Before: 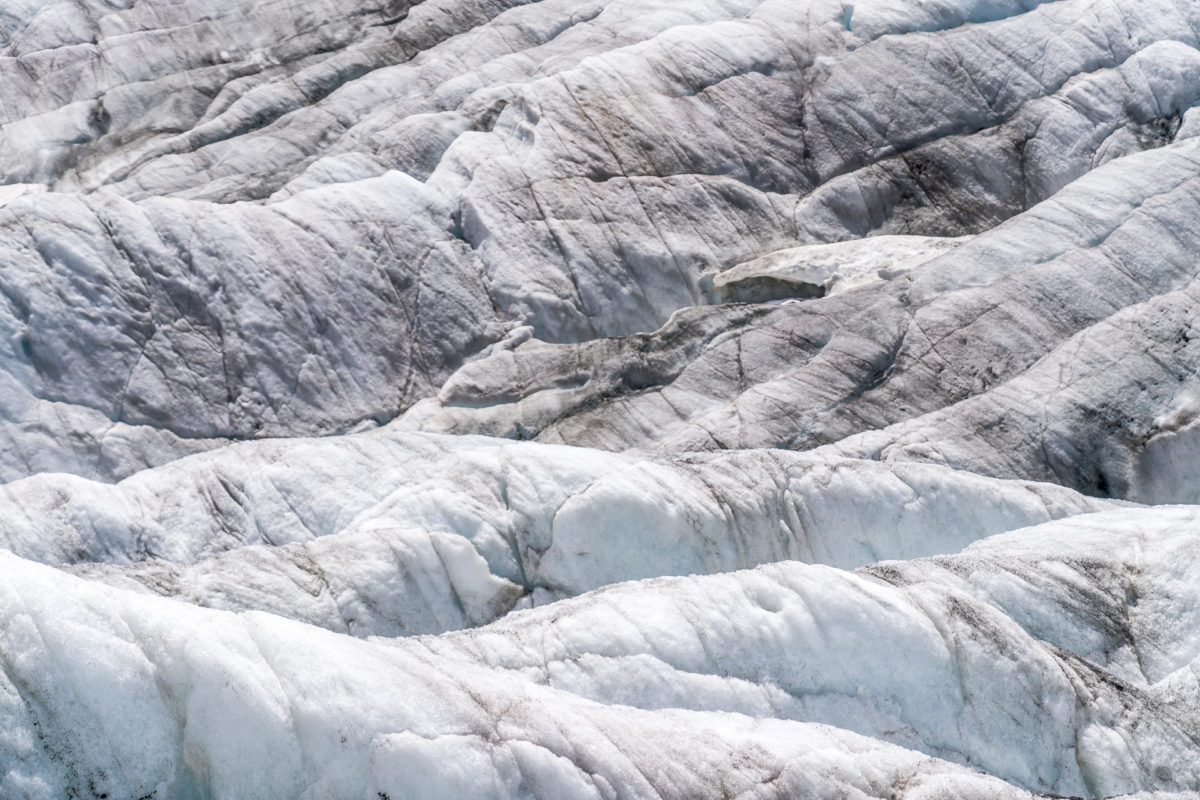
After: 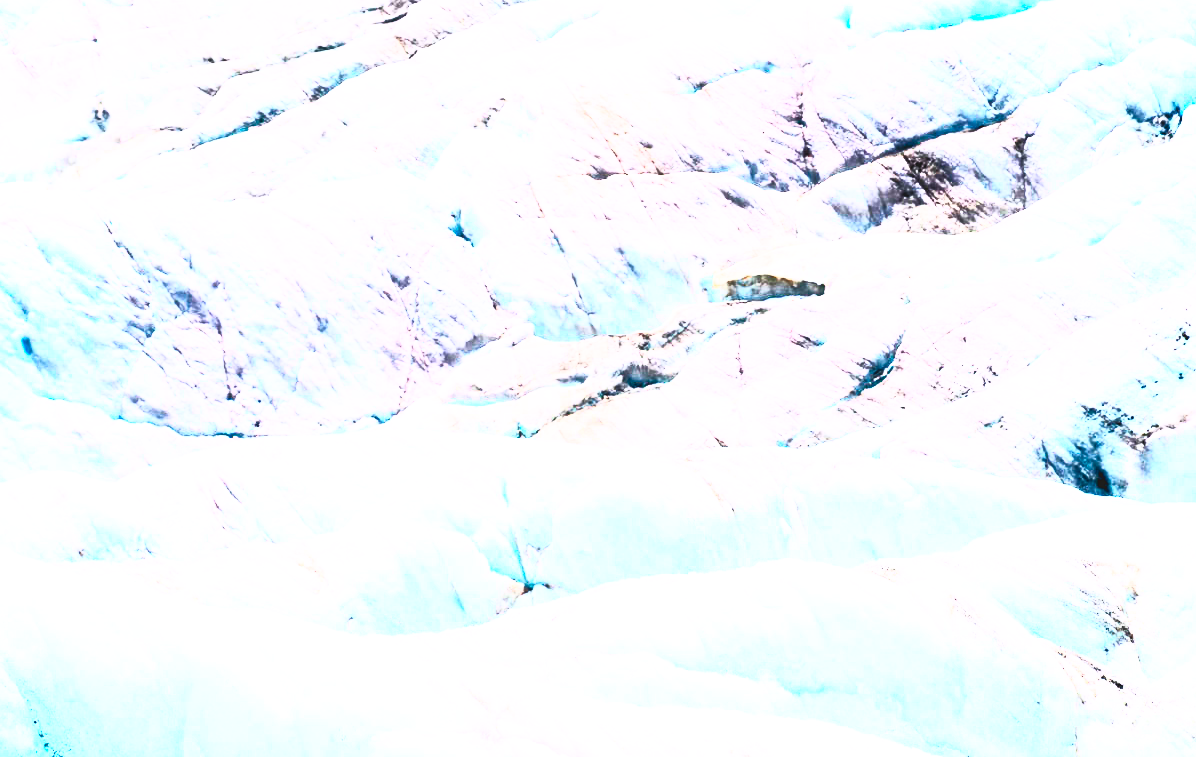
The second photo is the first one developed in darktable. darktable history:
exposure: exposure -0.011 EV, compensate highlight preservation false
base curve: curves: ch0 [(0, 0.003) (0.001, 0.002) (0.006, 0.004) (0.02, 0.022) (0.048, 0.086) (0.094, 0.234) (0.162, 0.431) (0.258, 0.629) (0.385, 0.8) (0.548, 0.918) (0.751, 0.988) (1, 1)], preserve colors none
contrast brightness saturation: contrast 0.981, brightness 0.981, saturation 0.982
crop: top 0.267%, right 0.264%, bottom 5.008%
